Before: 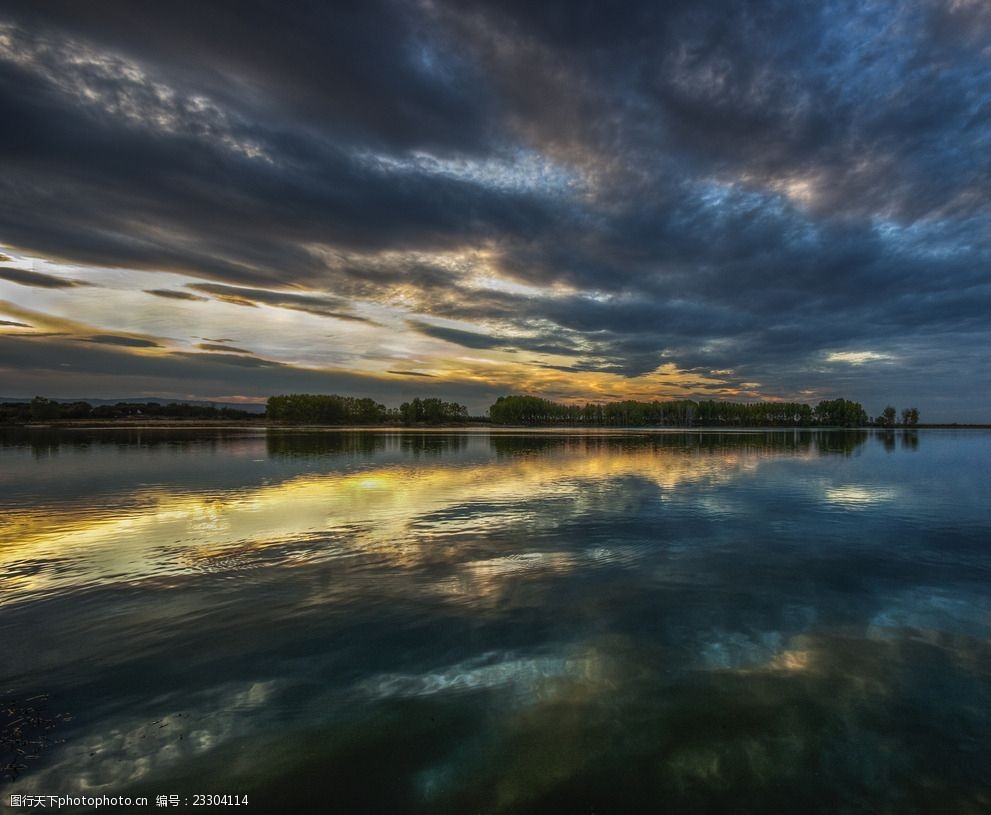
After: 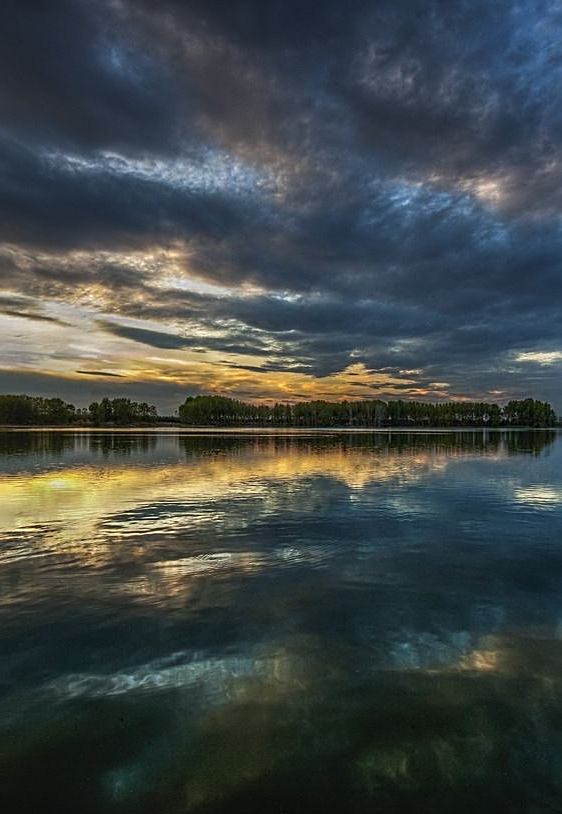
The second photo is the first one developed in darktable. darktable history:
sharpen: radius 2.559, amount 0.643
crop: left 31.479%, top 0.019%, right 11.78%
